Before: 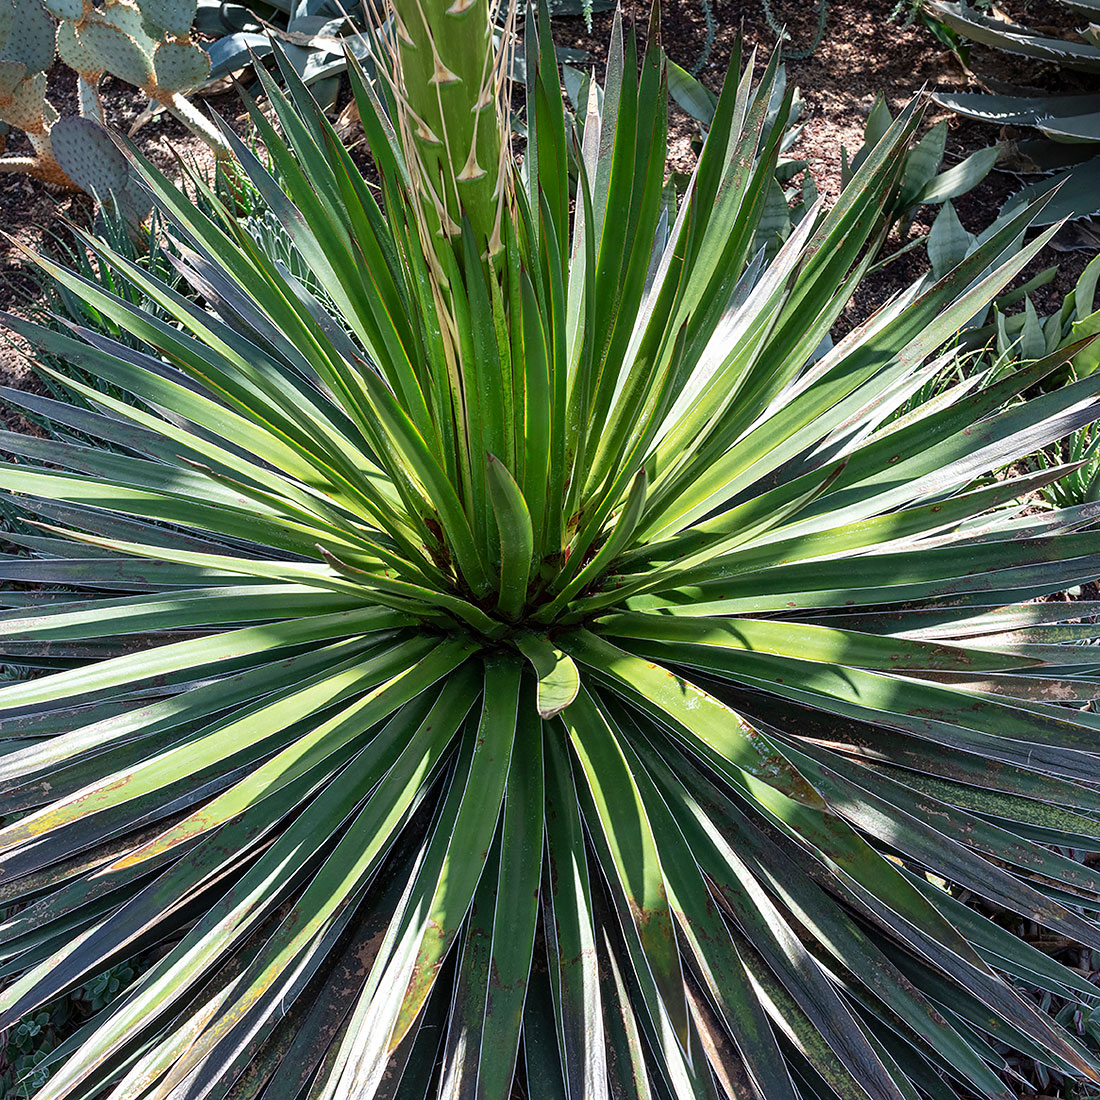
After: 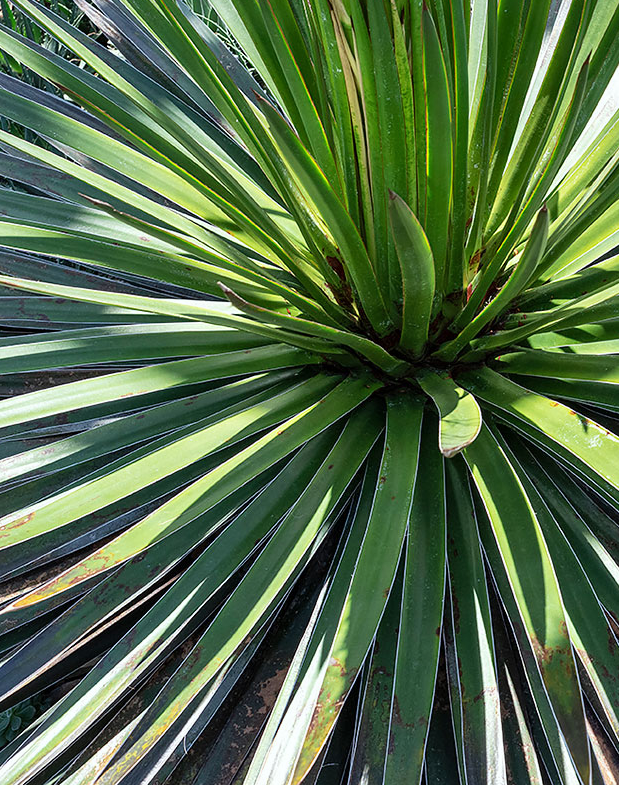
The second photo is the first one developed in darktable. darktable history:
crop: left 8.966%, top 23.852%, right 34.699%, bottom 4.703%
white balance: red 0.978, blue 0.999
shadows and highlights: white point adjustment 0.1, highlights -70, soften with gaussian
